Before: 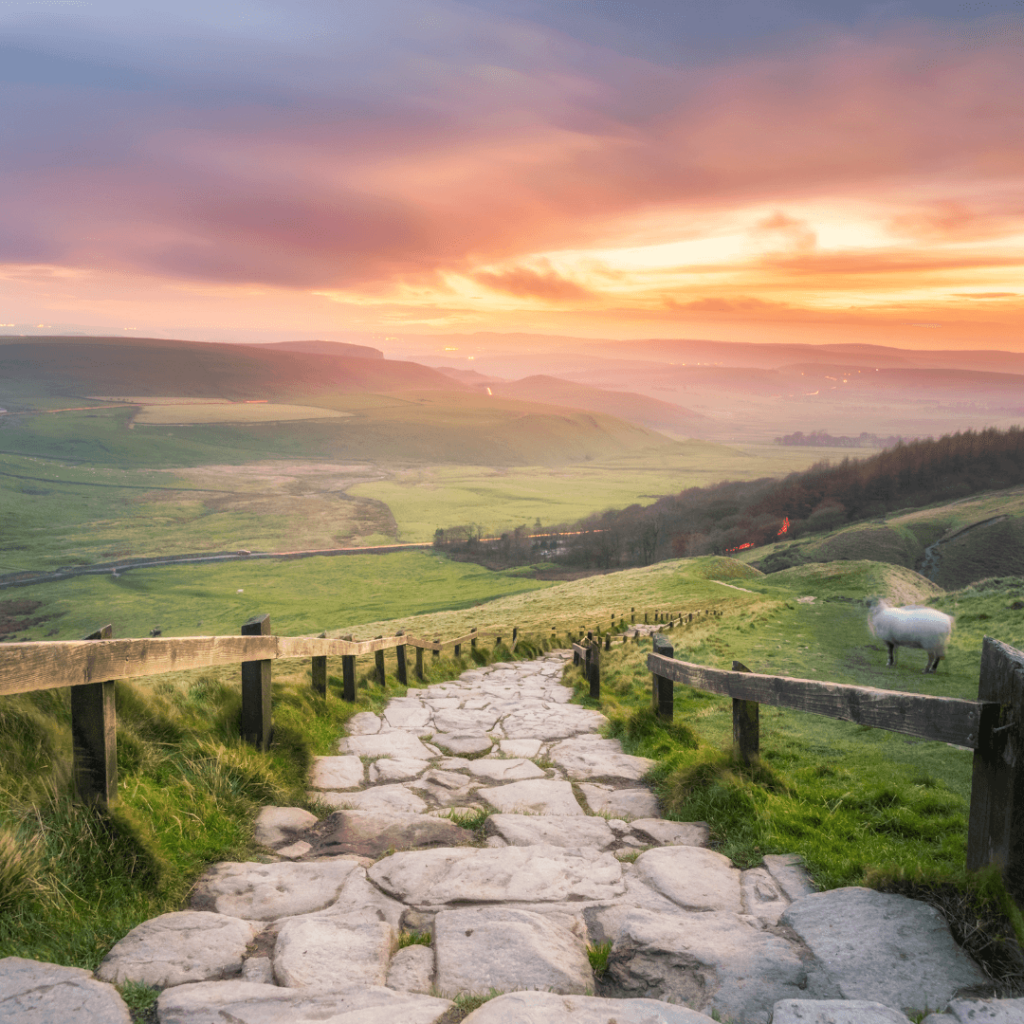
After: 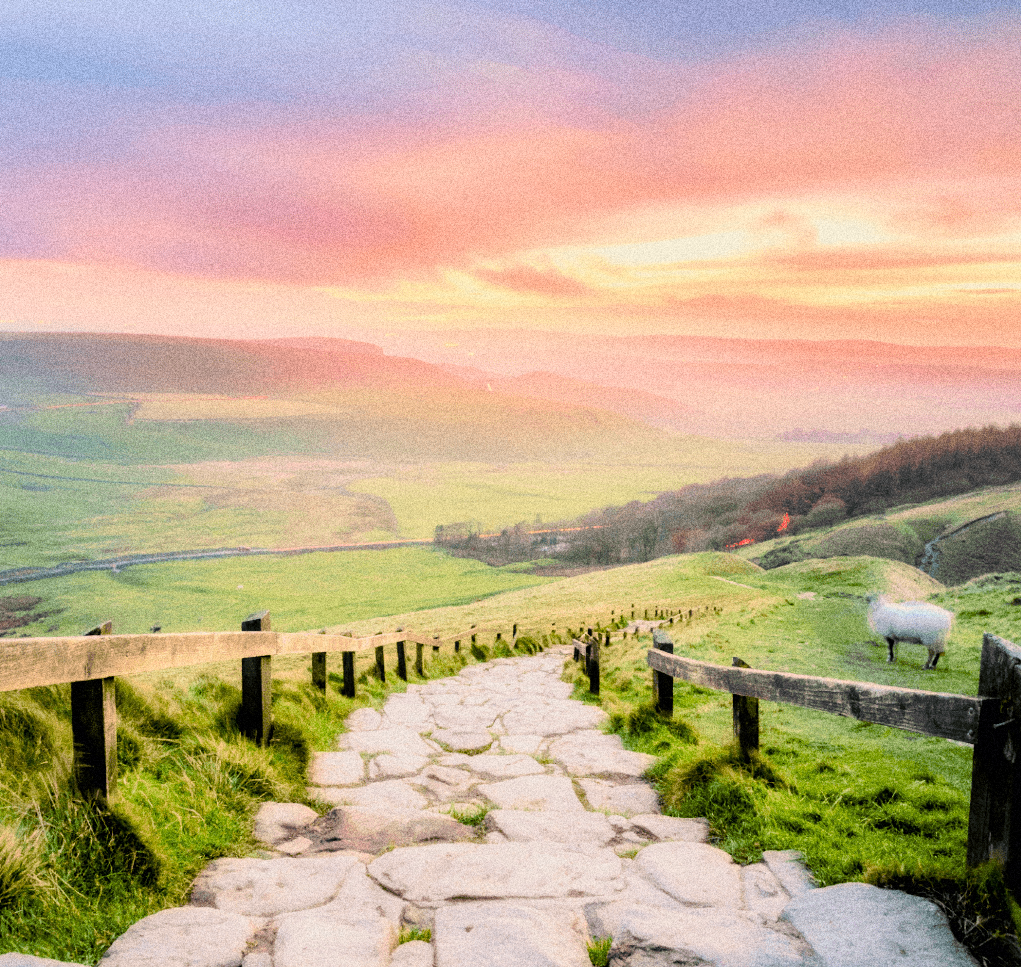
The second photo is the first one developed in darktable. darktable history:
haze removal: strength 0.02, distance 0.25, compatibility mode true, adaptive false
color balance rgb: shadows lift › luminance -9.41%, highlights gain › luminance 17.6%, global offset › luminance -1.45%, perceptual saturation grading › highlights -17.77%, perceptual saturation grading › mid-tones 33.1%, perceptual saturation grading › shadows 50.52%, global vibrance 24.22%
filmic rgb: black relative exposure -6.15 EV, white relative exposure 6.96 EV, hardness 2.23, color science v6 (2022)
tone equalizer: -8 EV -0.417 EV, -7 EV -0.389 EV, -6 EV -0.333 EV, -5 EV -0.222 EV, -3 EV 0.222 EV, -2 EV 0.333 EV, -1 EV 0.389 EV, +0 EV 0.417 EV, edges refinement/feathering 500, mask exposure compensation -1.57 EV, preserve details no
exposure: exposure 1 EV, compensate highlight preservation false
crop: top 0.448%, right 0.264%, bottom 5.045%
grain: coarseness 14.49 ISO, strength 48.04%, mid-tones bias 35%
